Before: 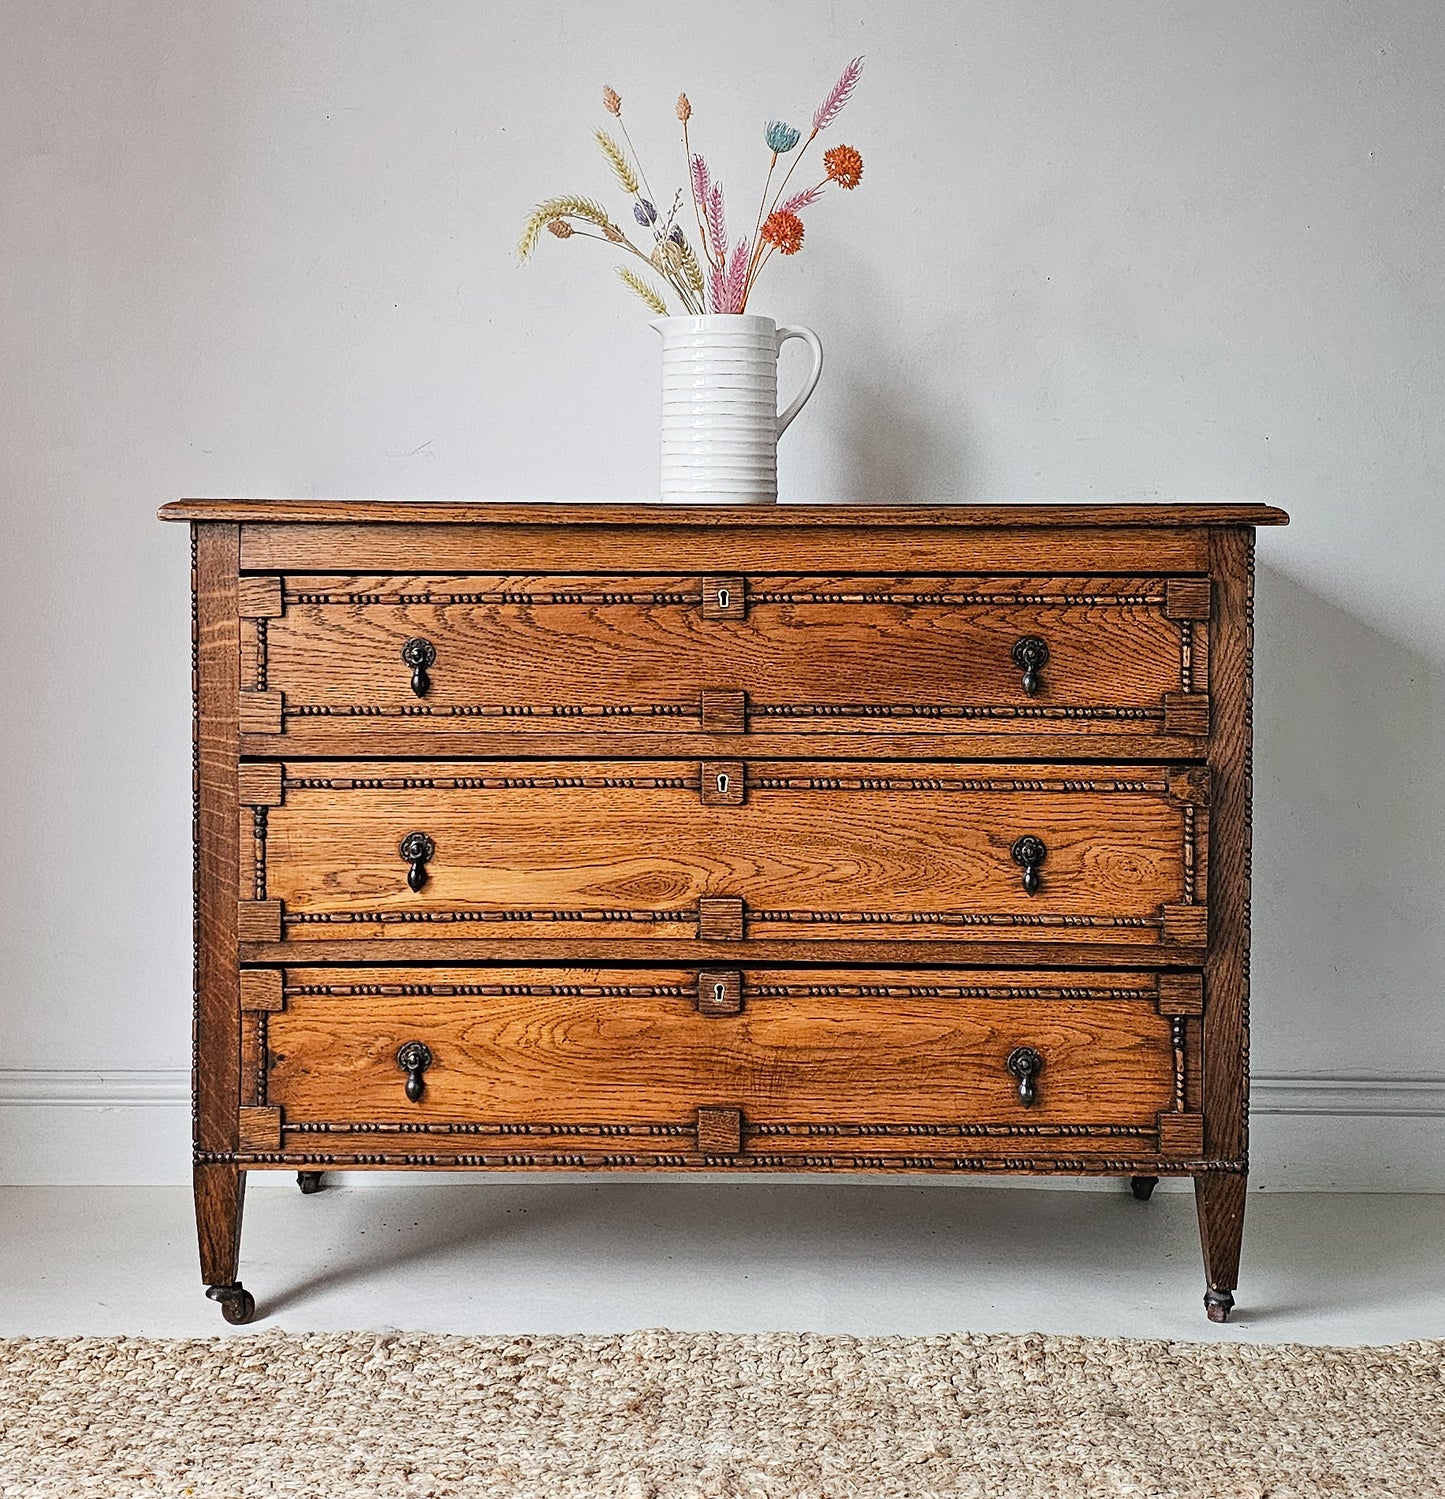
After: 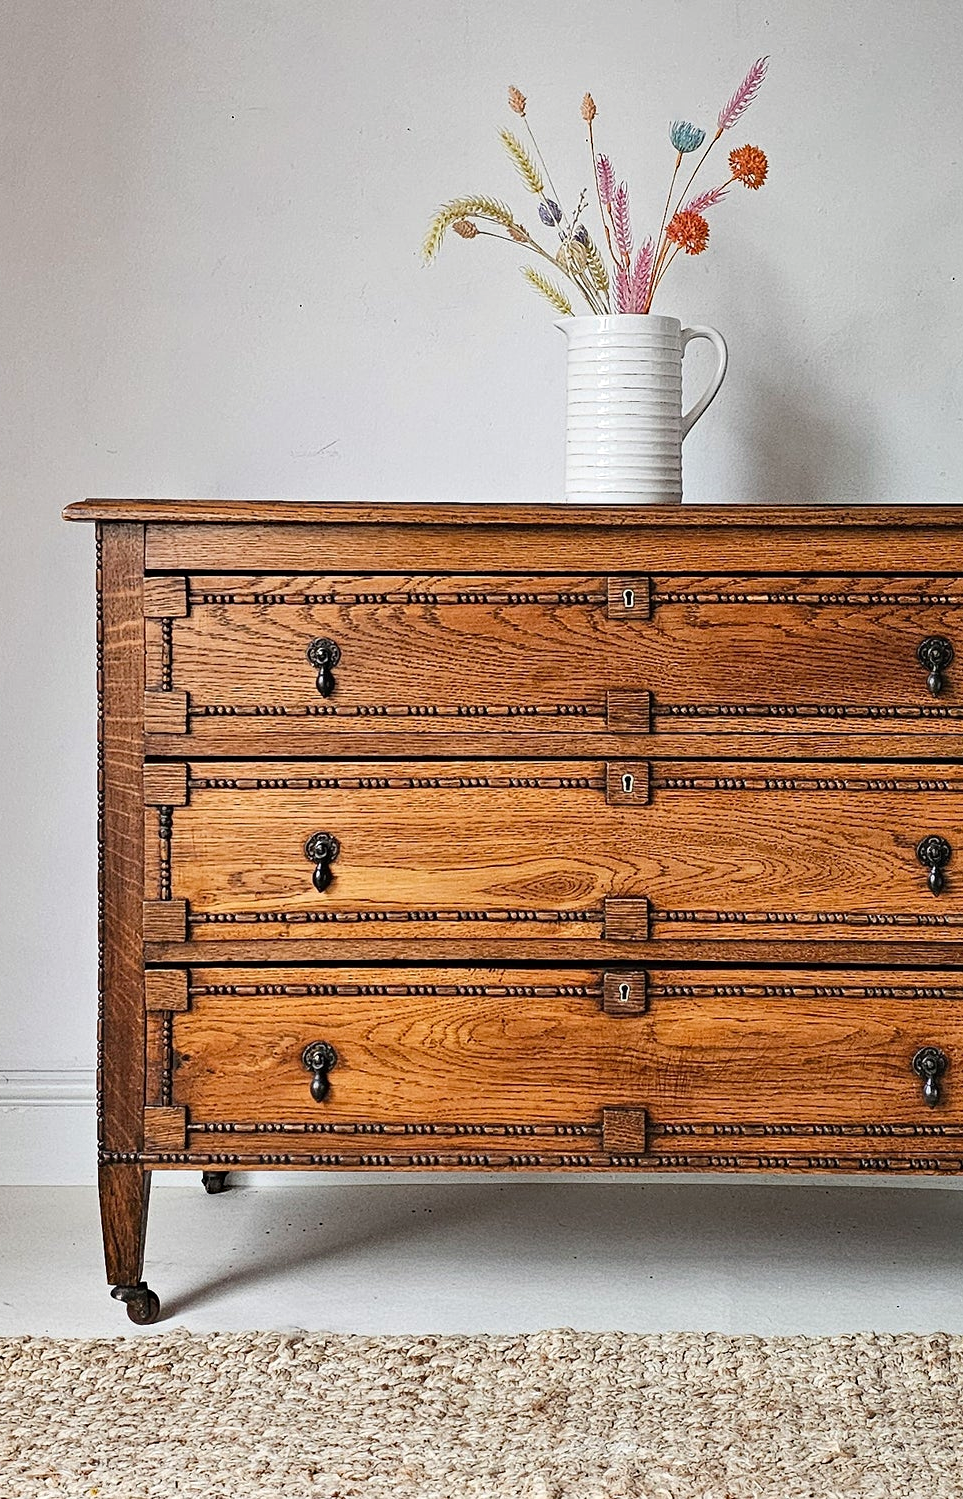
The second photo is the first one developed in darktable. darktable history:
crop and rotate: left 6.617%, right 26.717%
haze removal: compatibility mode true, adaptive false
